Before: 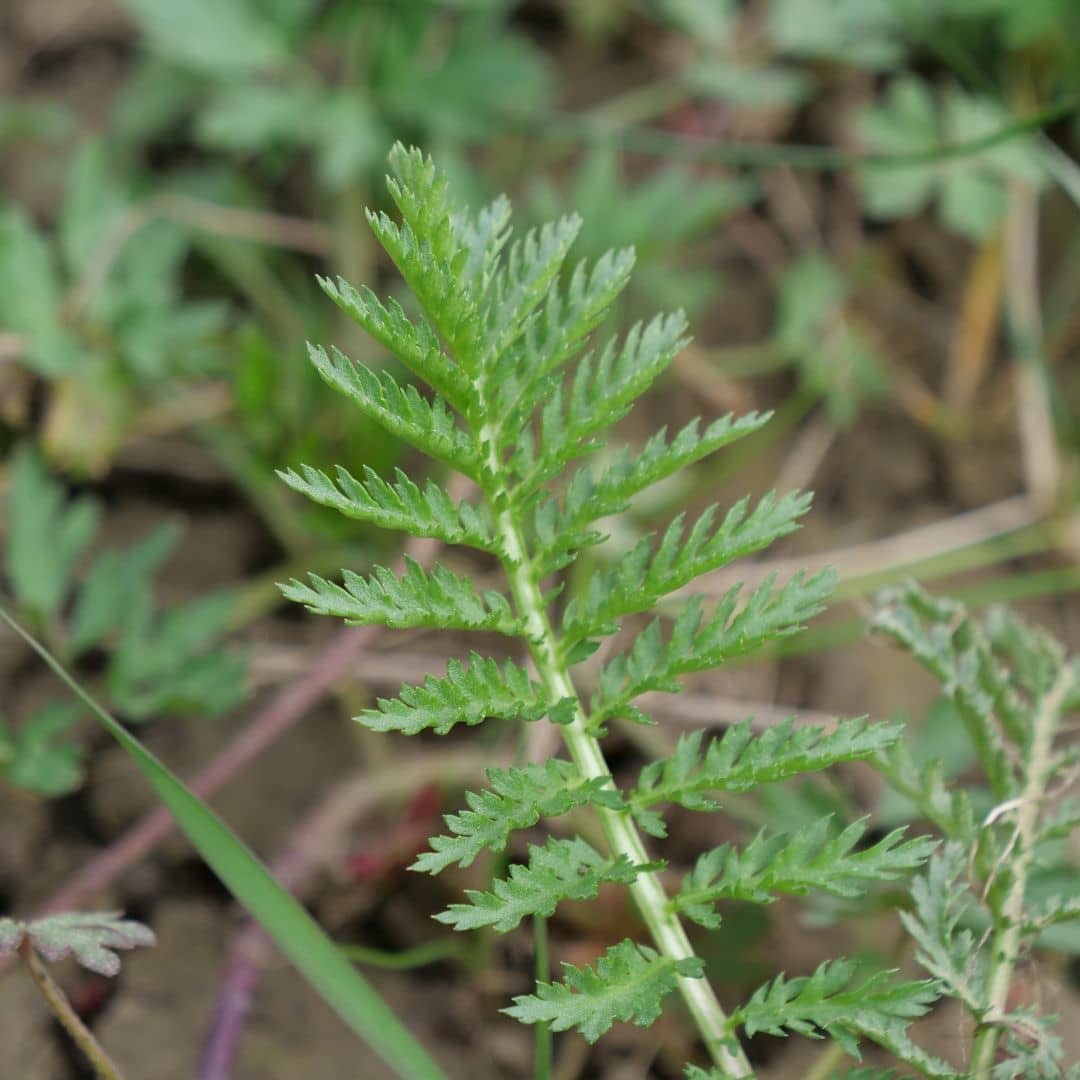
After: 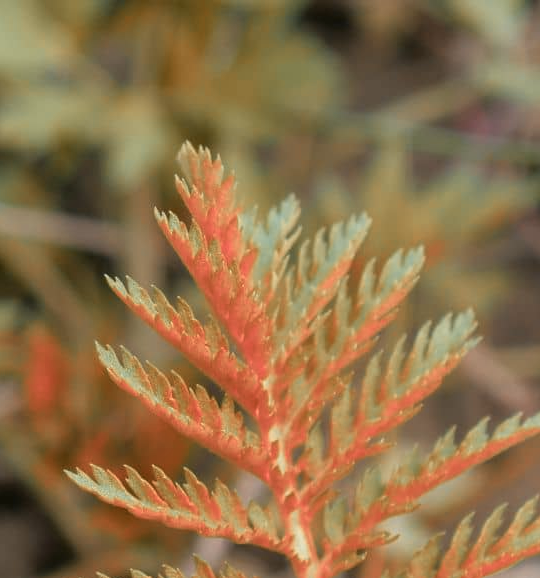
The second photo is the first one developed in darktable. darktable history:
crop: left 19.556%, right 30.401%, bottom 46.458%
color zones: curves: ch2 [(0, 0.488) (0.143, 0.417) (0.286, 0.212) (0.429, 0.179) (0.571, 0.154) (0.714, 0.415) (0.857, 0.495) (1, 0.488)]
